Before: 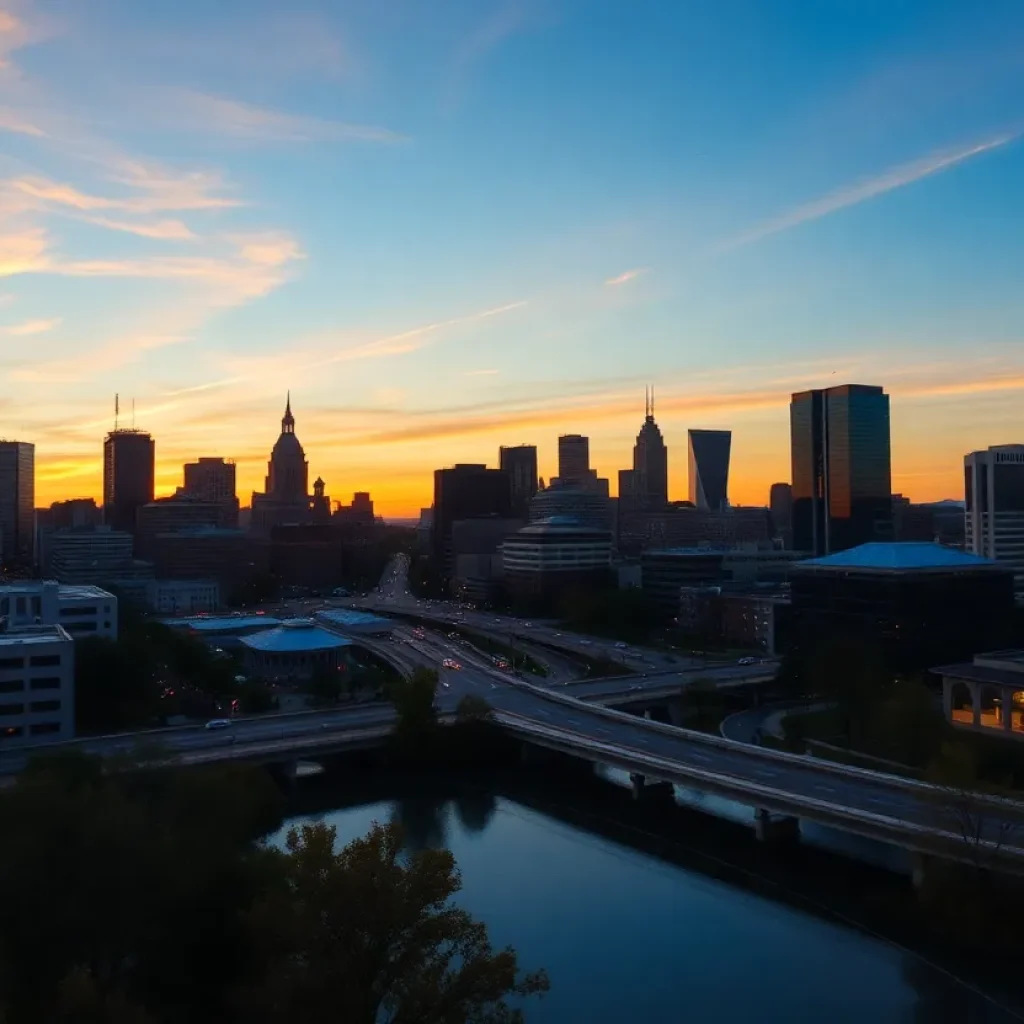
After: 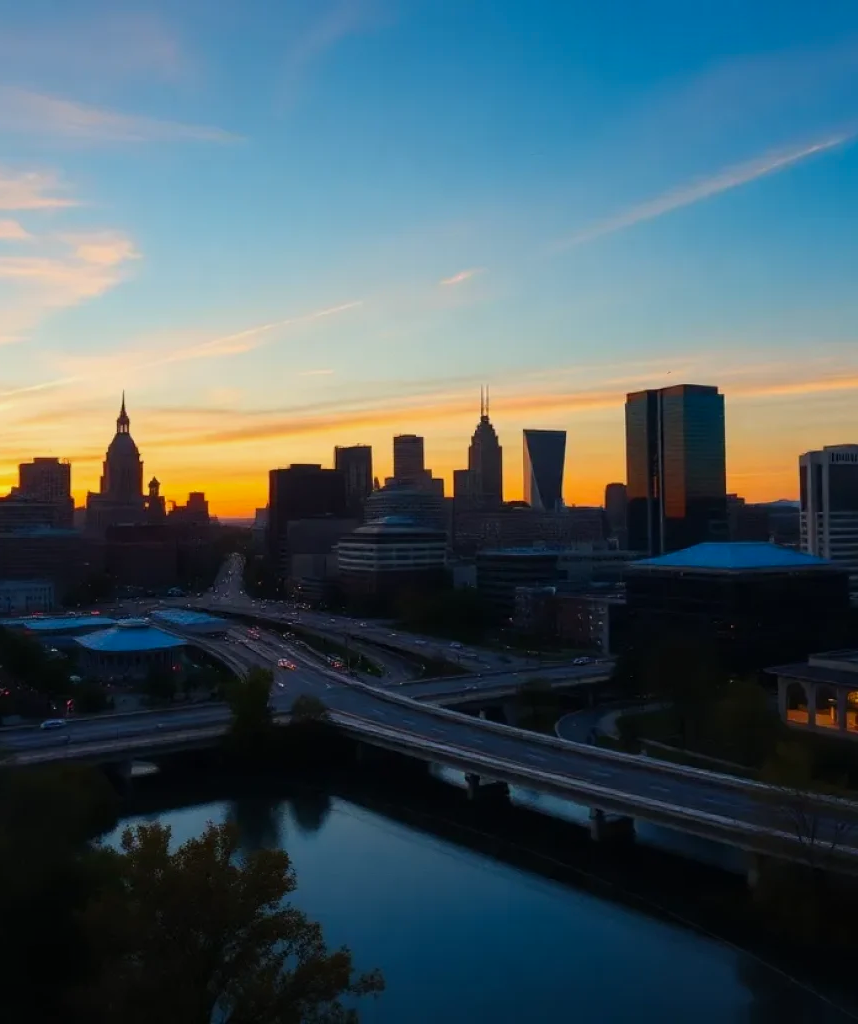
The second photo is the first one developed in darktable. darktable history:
contrast brightness saturation: saturation 0.1
exposure: exposure -0.151 EV, compensate highlight preservation false
crop: left 16.145%
rotate and perspective: automatic cropping original format, crop left 0, crop top 0
